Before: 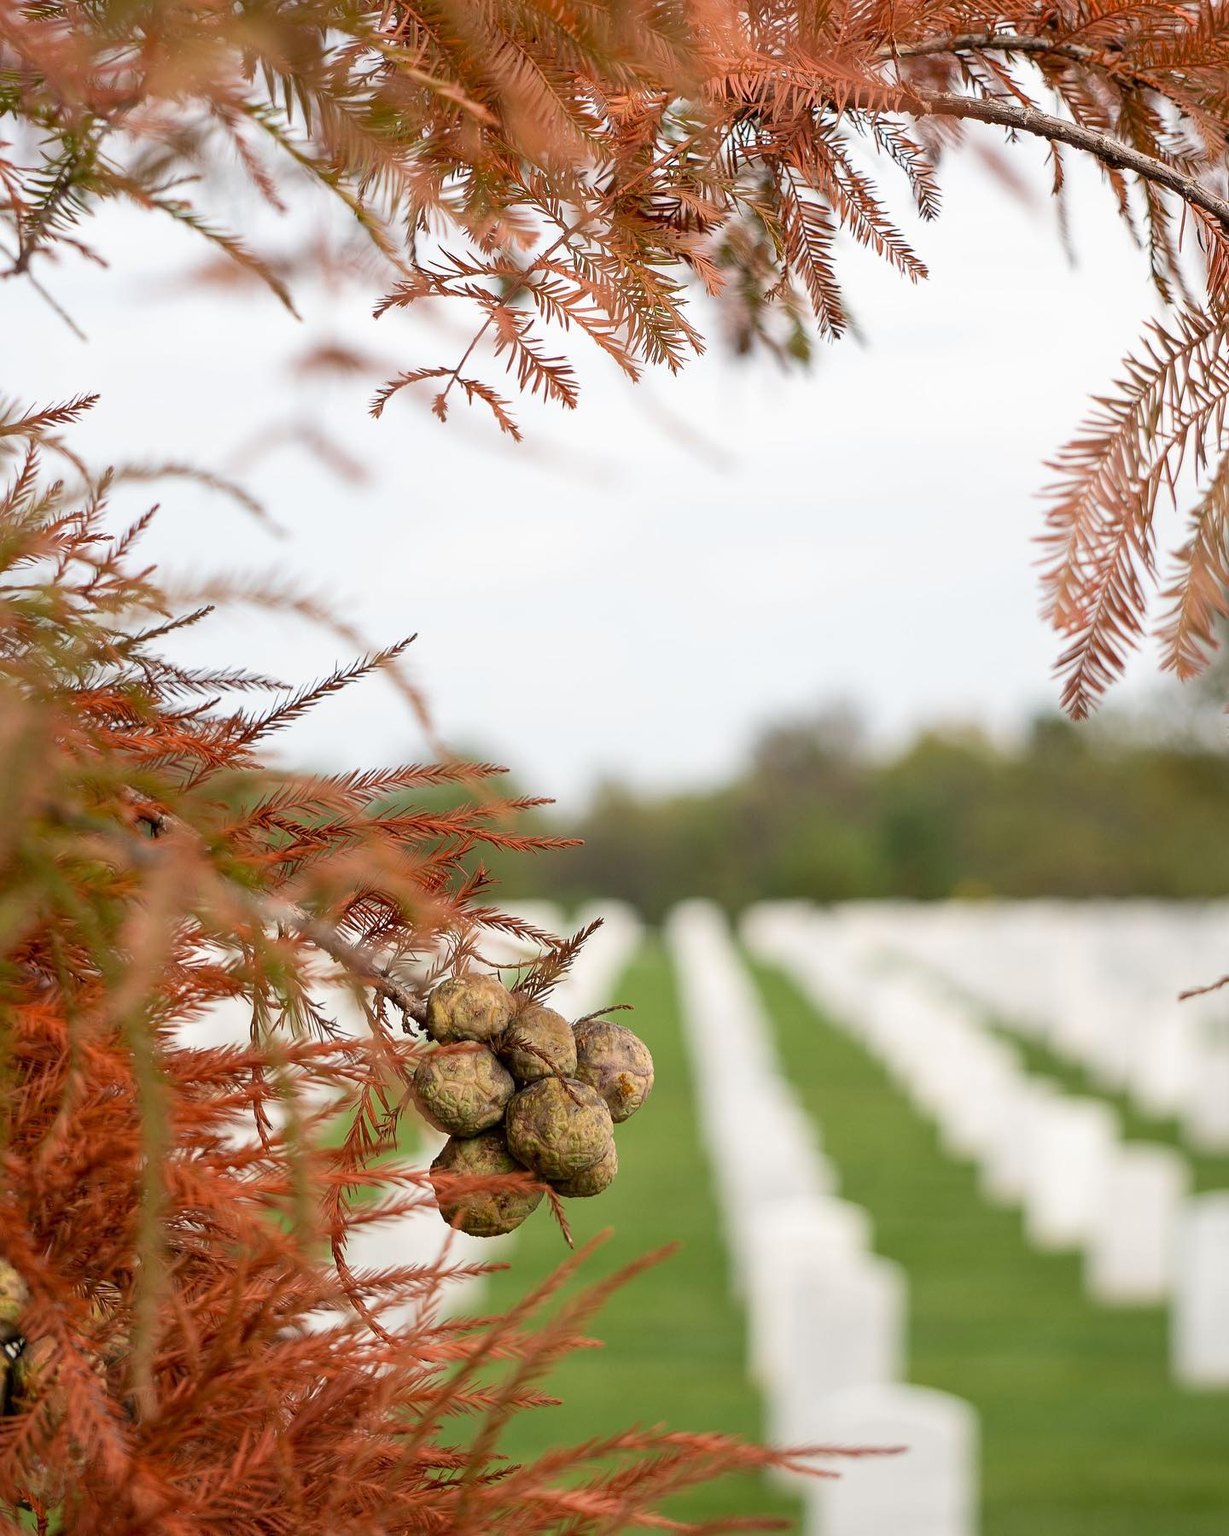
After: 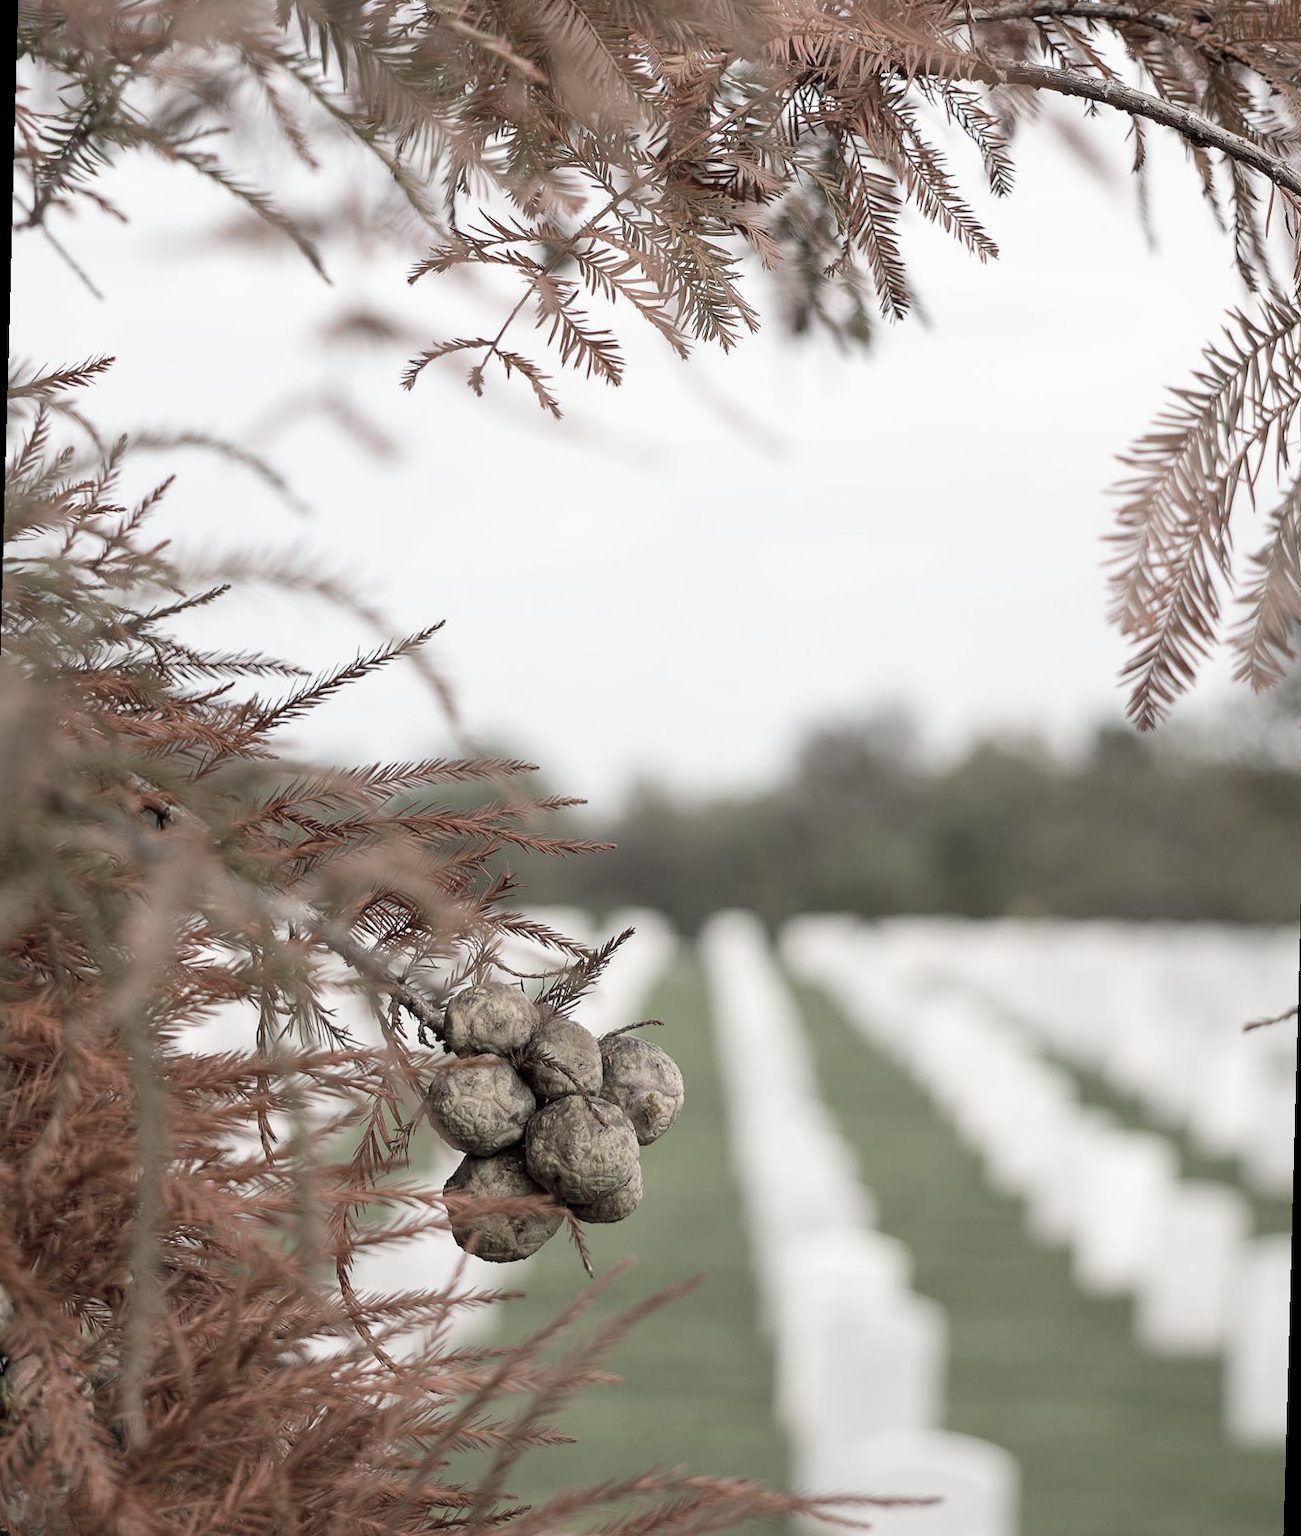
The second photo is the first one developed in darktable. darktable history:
rotate and perspective: rotation 1.57°, crop left 0.018, crop right 0.982, crop top 0.039, crop bottom 0.961
color zones: curves: ch1 [(0, 0.34) (0.143, 0.164) (0.286, 0.152) (0.429, 0.176) (0.571, 0.173) (0.714, 0.188) (0.857, 0.199) (1, 0.34)]
